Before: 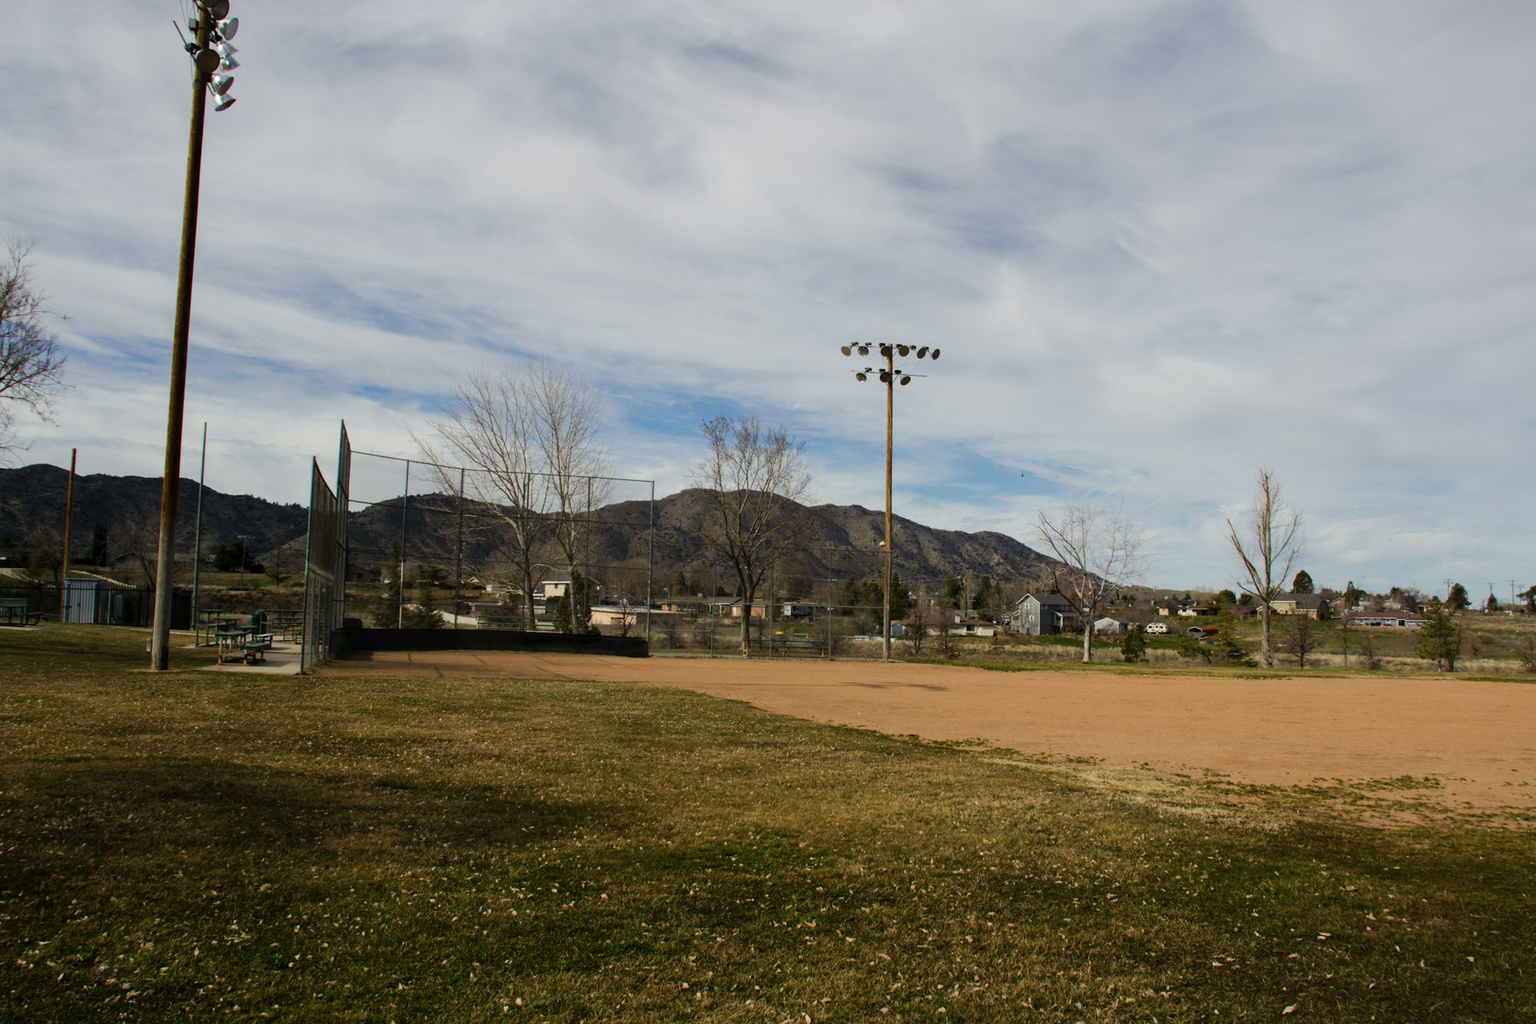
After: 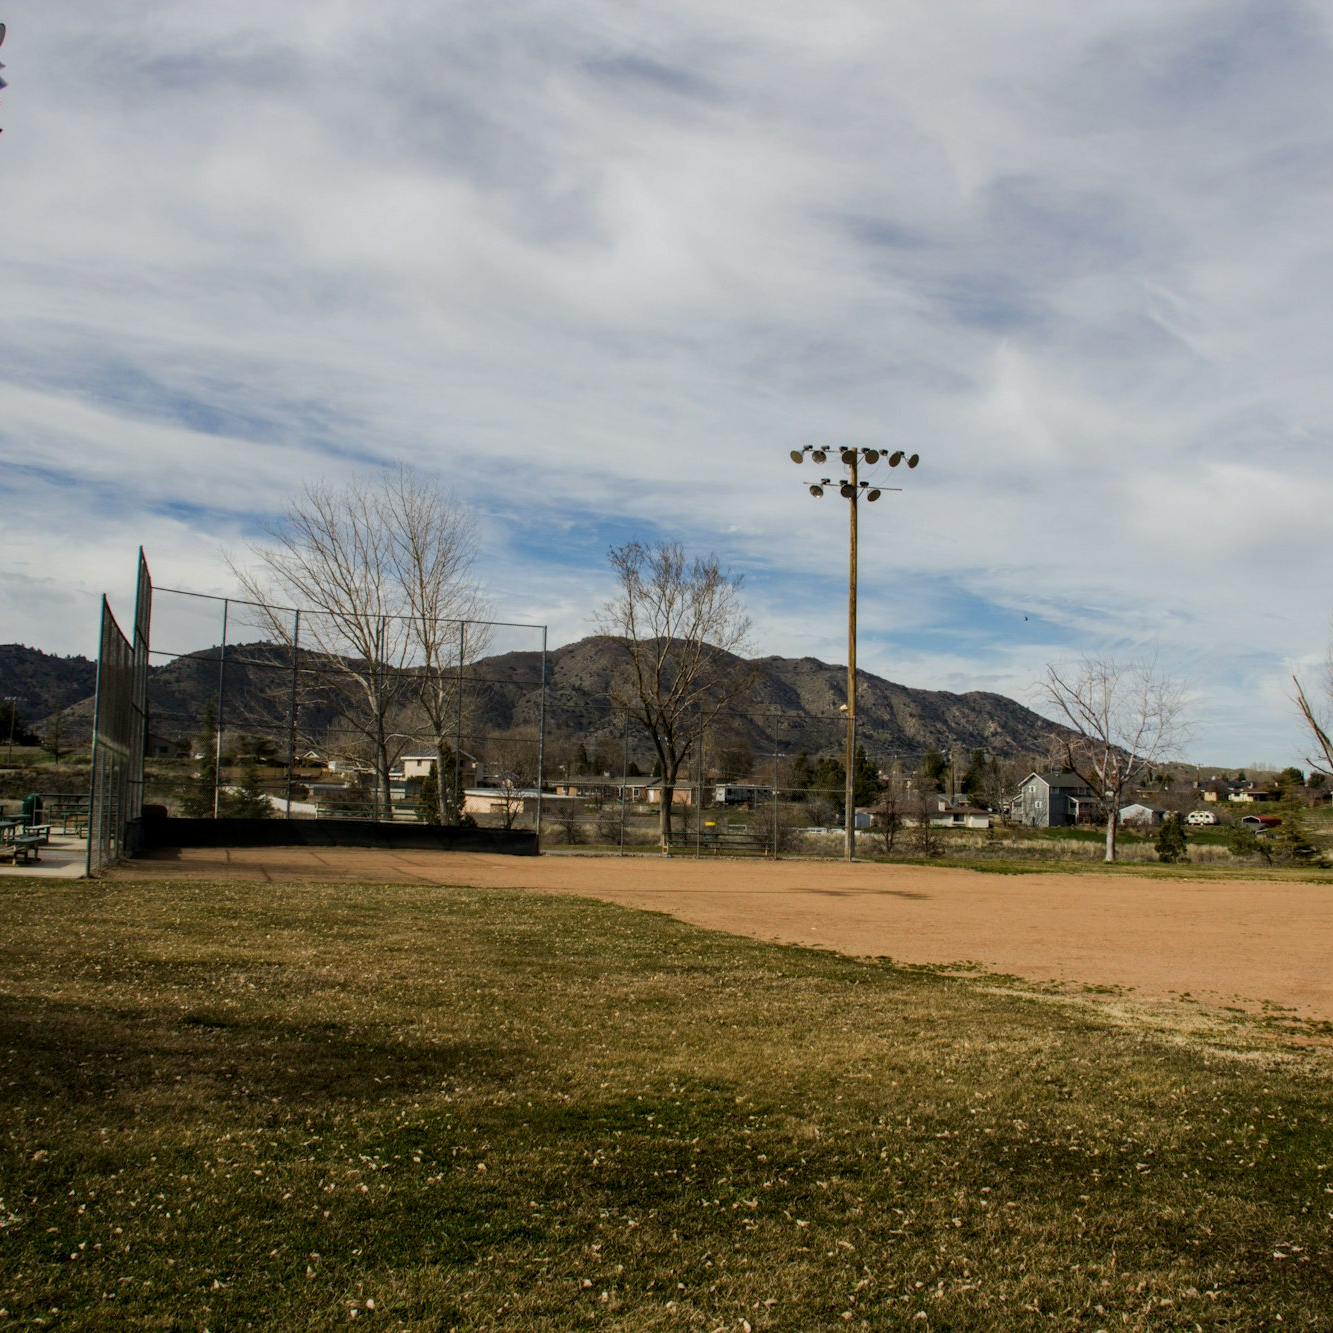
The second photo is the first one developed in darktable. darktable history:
local contrast: on, module defaults
crop and rotate: left 15.254%, right 18.055%
